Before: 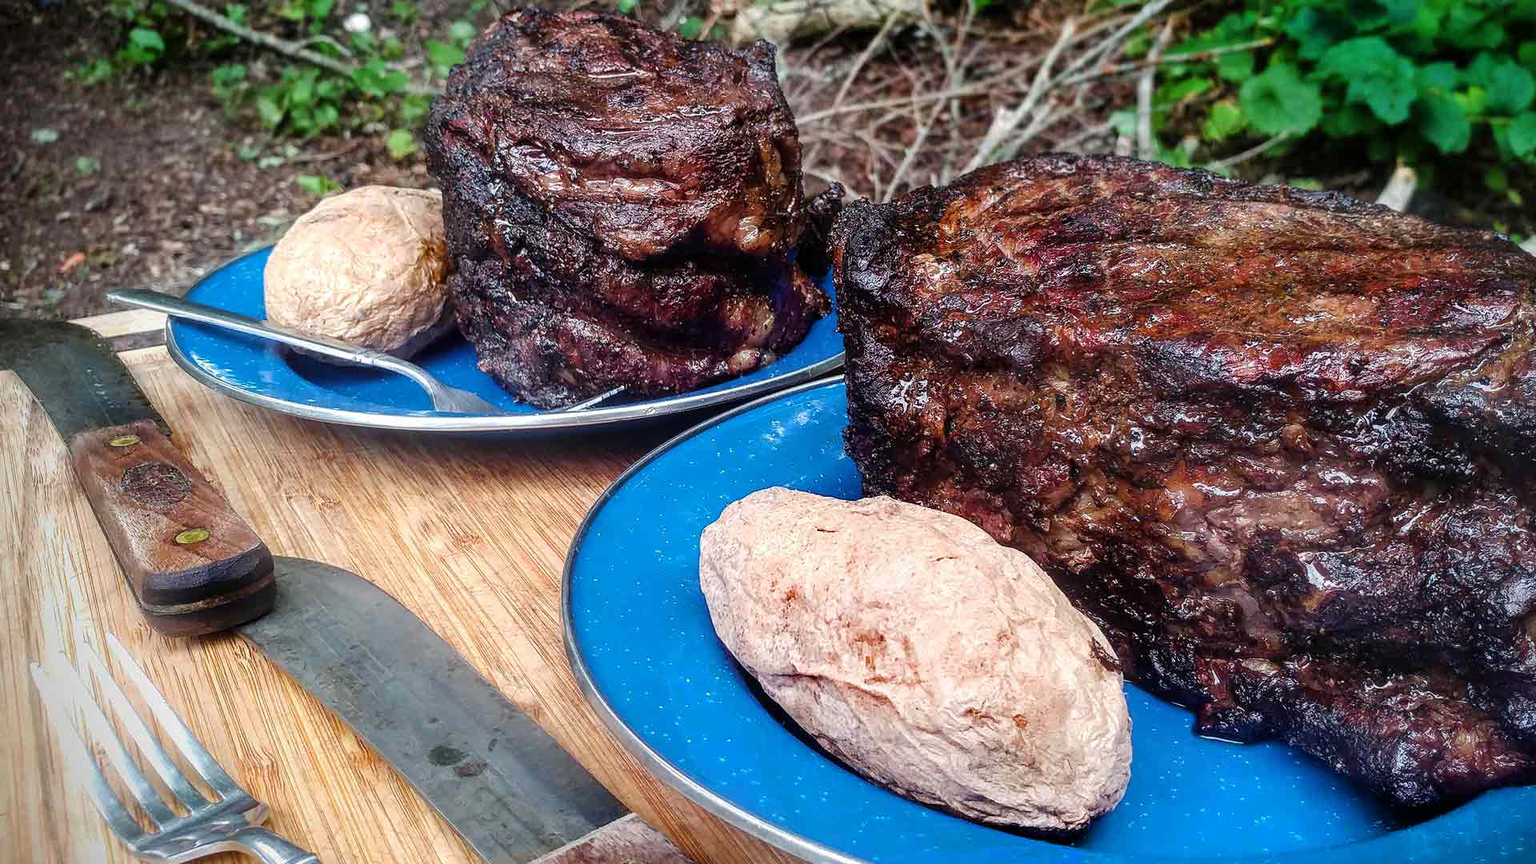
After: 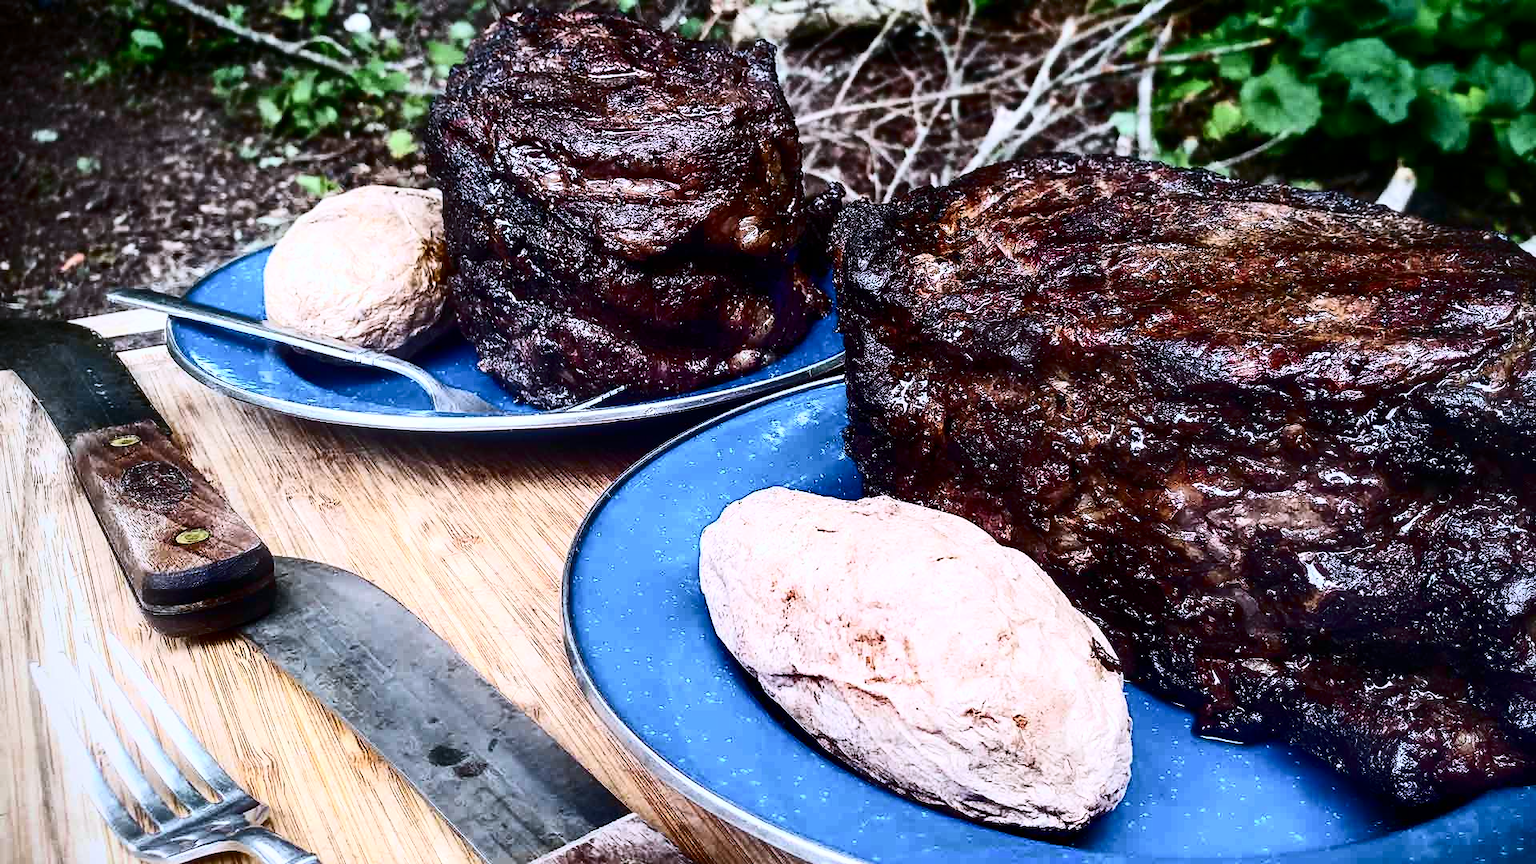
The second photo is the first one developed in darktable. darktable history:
contrast brightness saturation: contrast 0.5, saturation -0.1
white balance: red 0.967, blue 1.119, emerald 0.756
